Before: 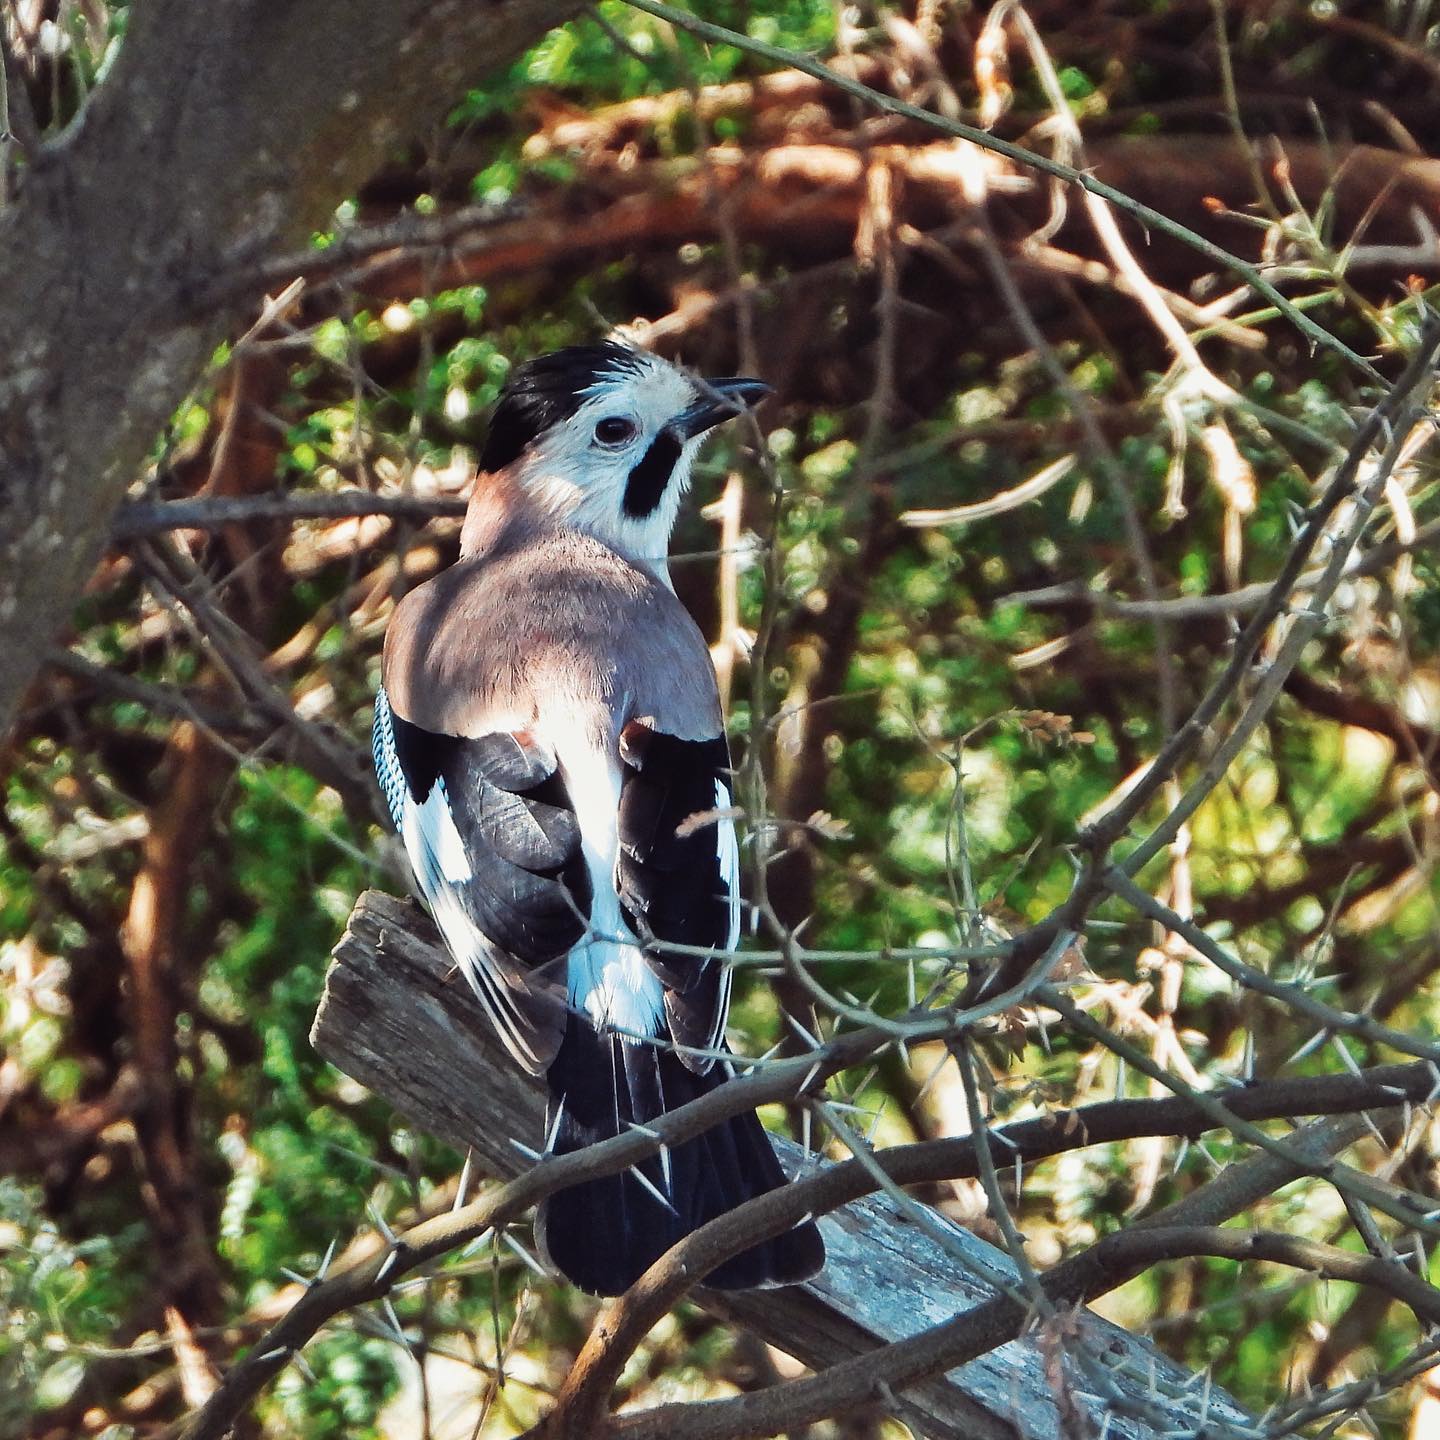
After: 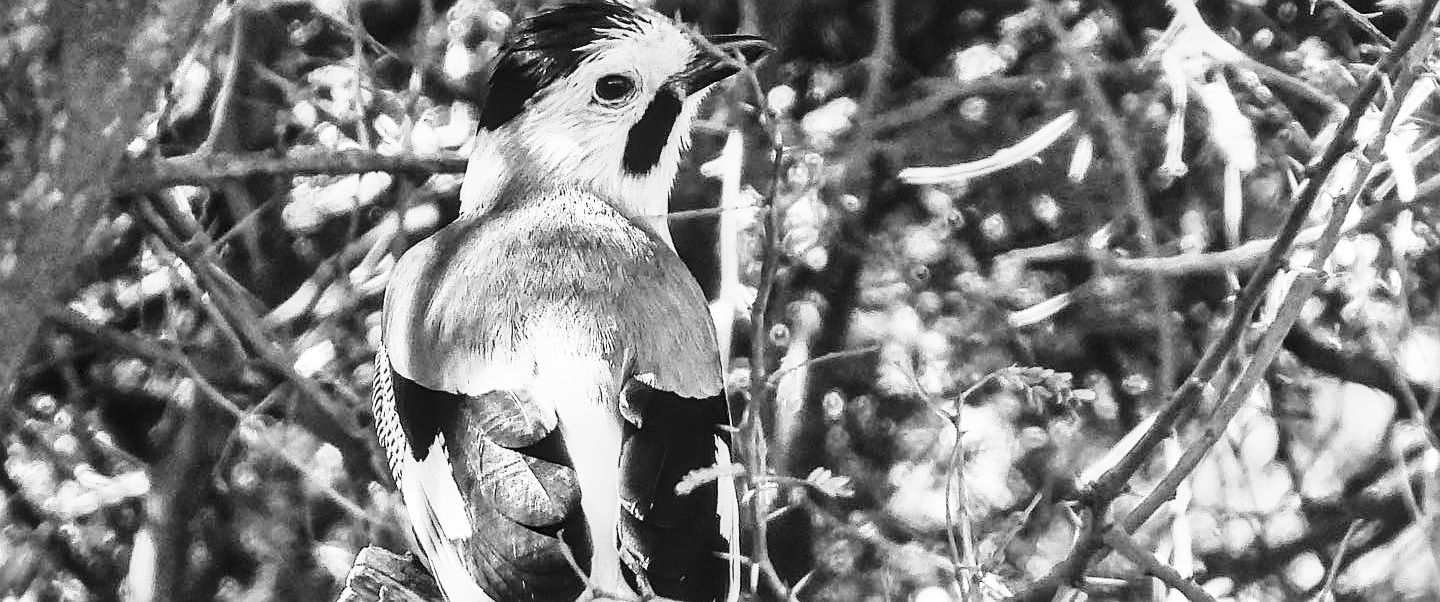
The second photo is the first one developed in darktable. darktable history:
base curve: curves: ch0 [(0, 0) (0.018, 0.026) (0.143, 0.37) (0.33, 0.731) (0.458, 0.853) (0.735, 0.965) (0.905, 0.986) (1, 1)]
sharpen: on, module defaults
crop and rotate: top 23.84%, bottom 34.294%
monochrome: on, module defaults
local contrast: on, module defaults
color balance rgb: linear chroma grading › global chroma 15%, perceptual saturation grading › global saturation 30%
